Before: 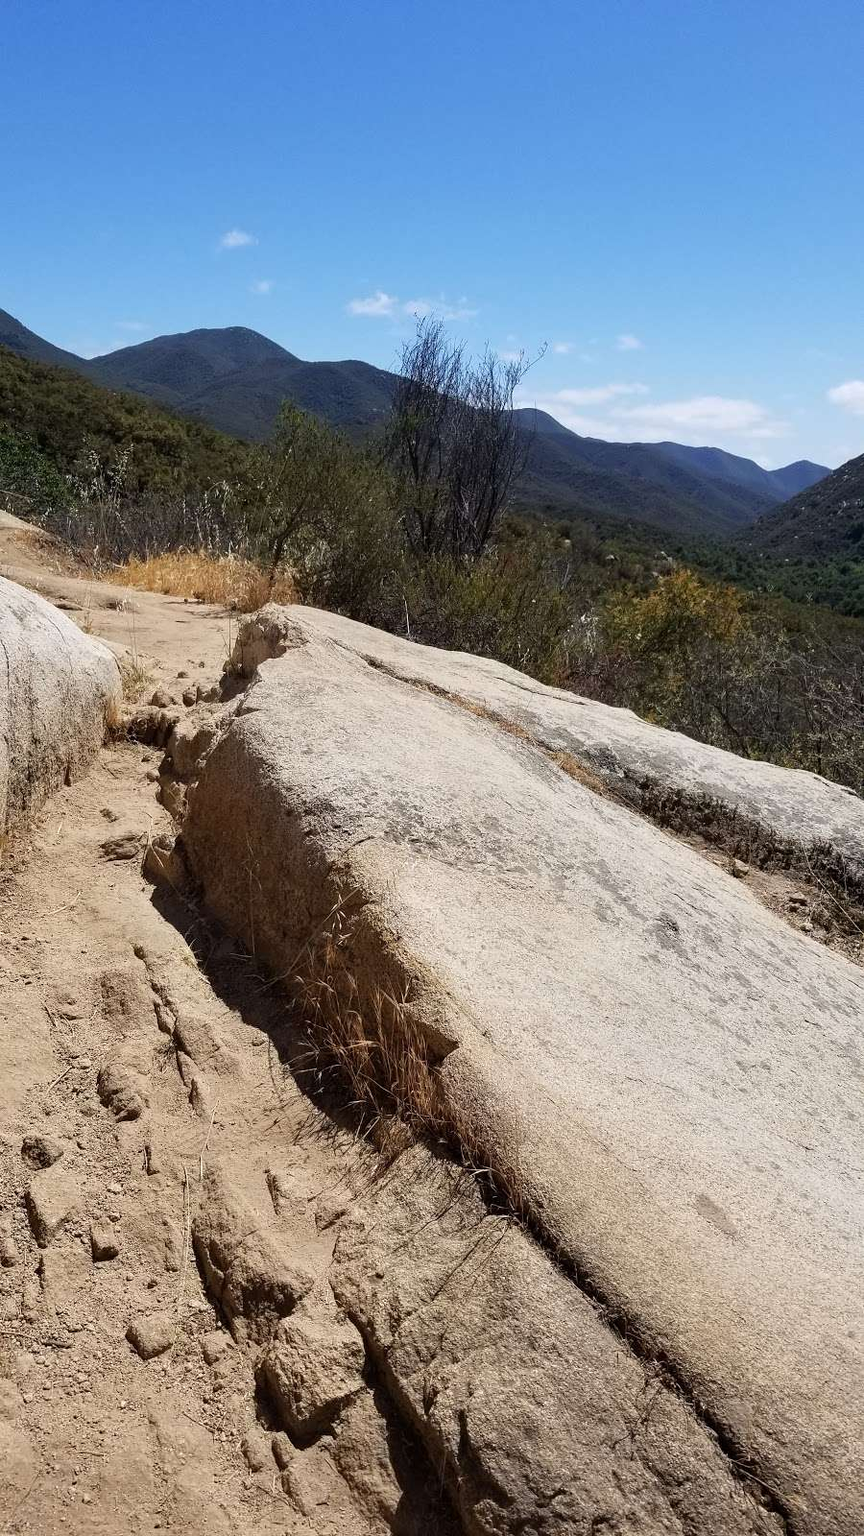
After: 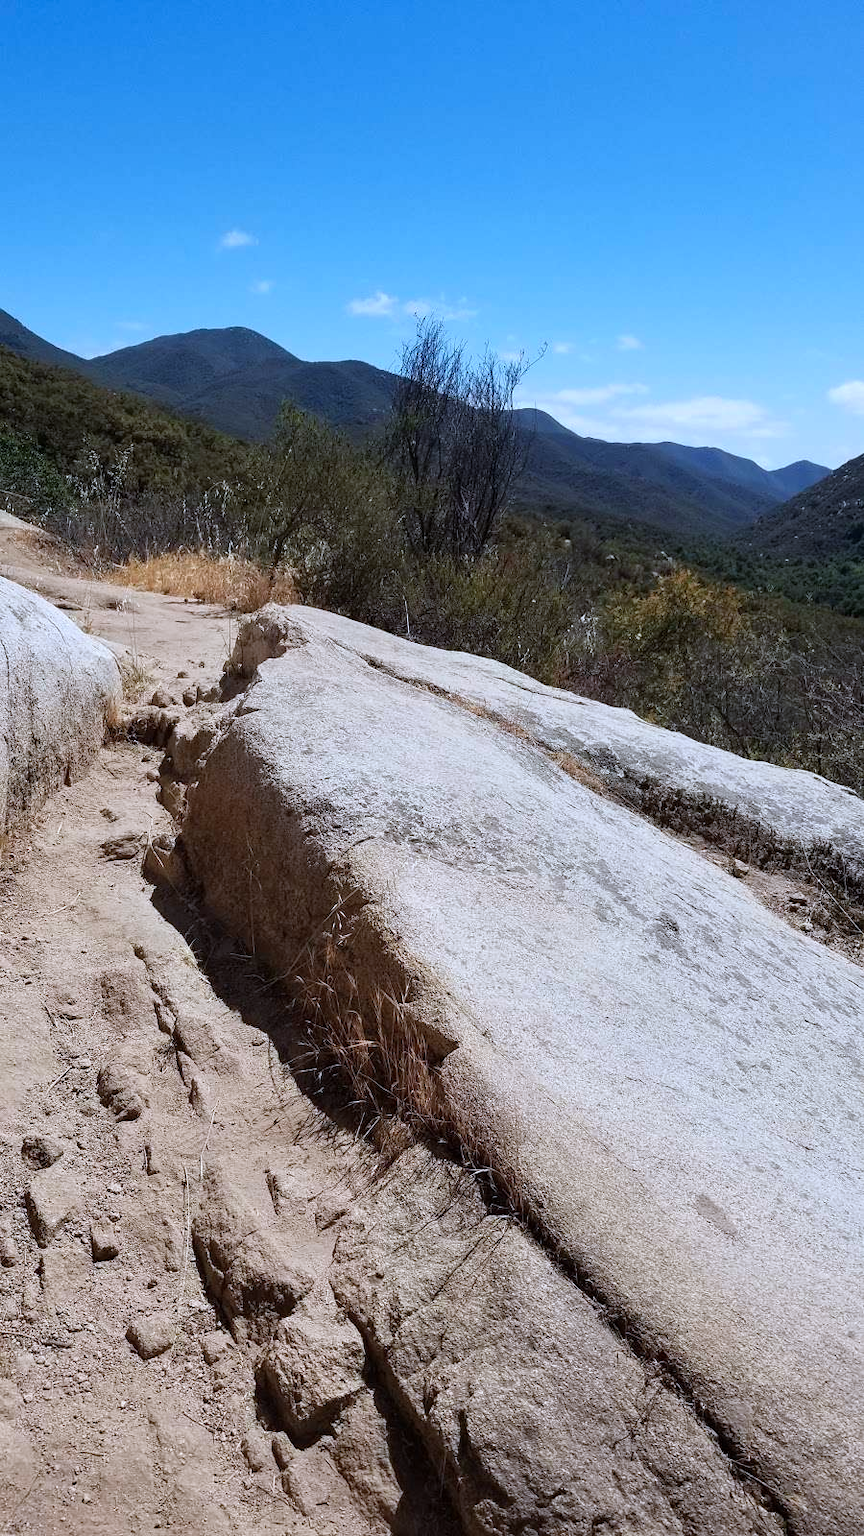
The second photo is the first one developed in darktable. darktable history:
color correction: highlights a* -2.24, highlights b* -18.1
